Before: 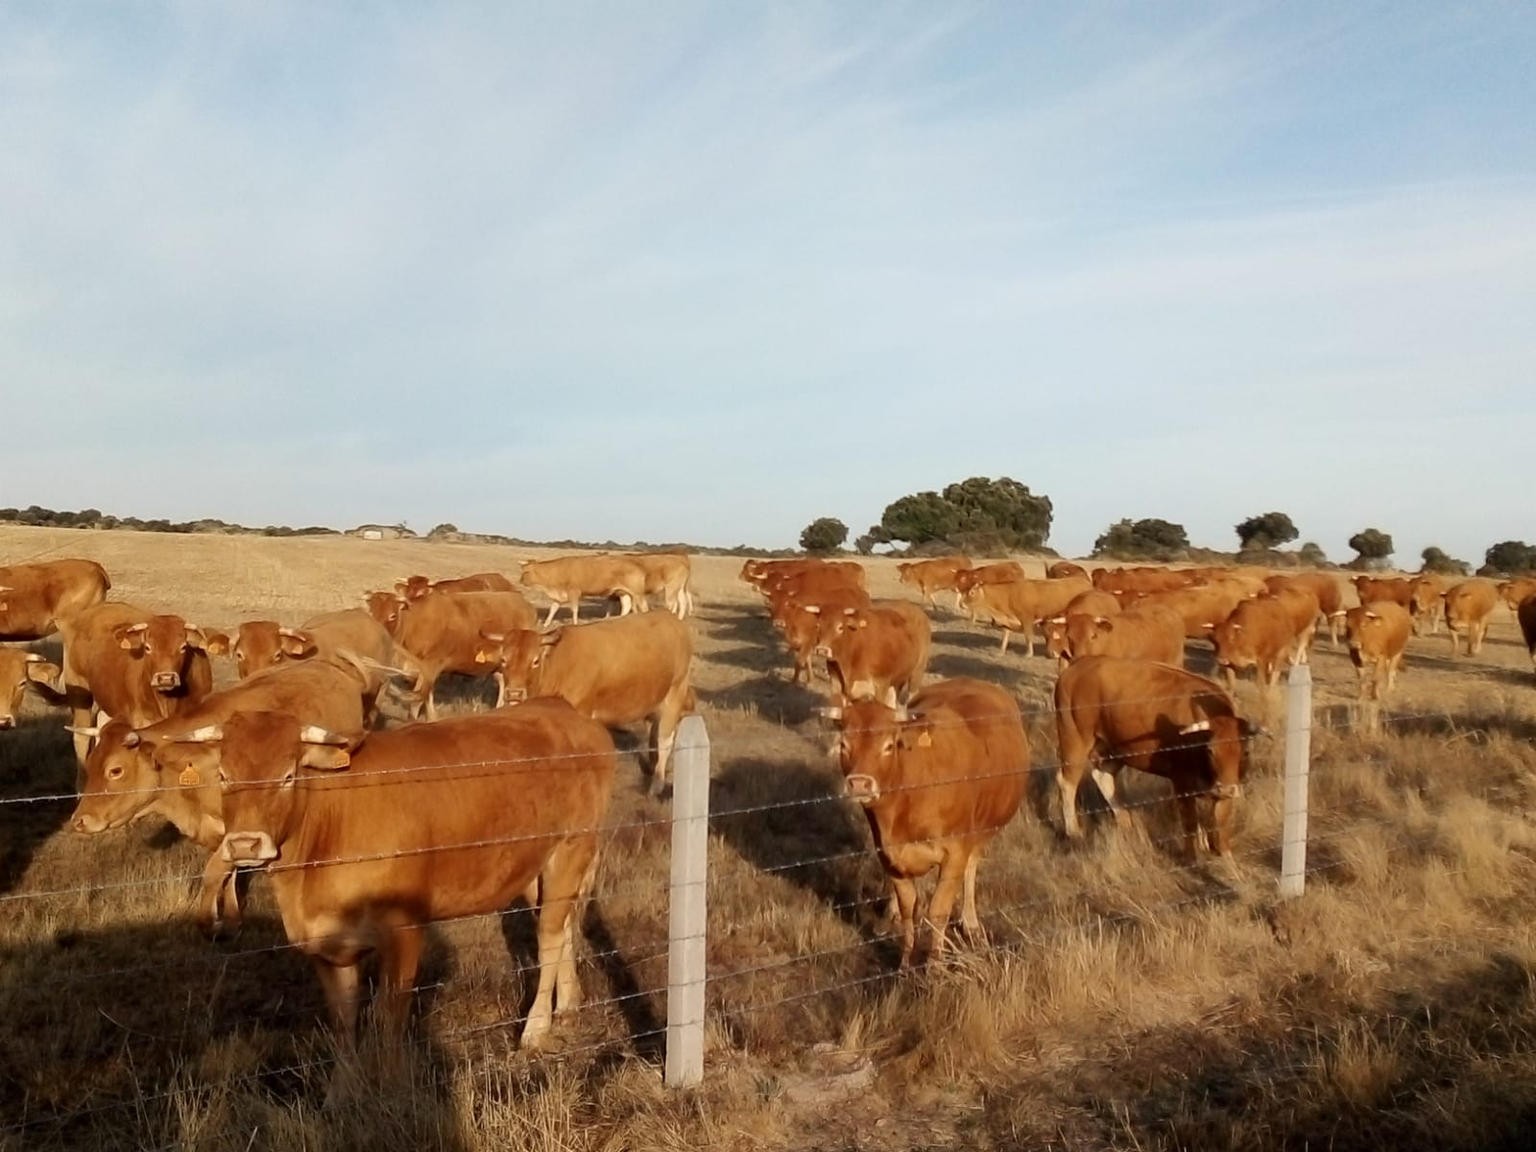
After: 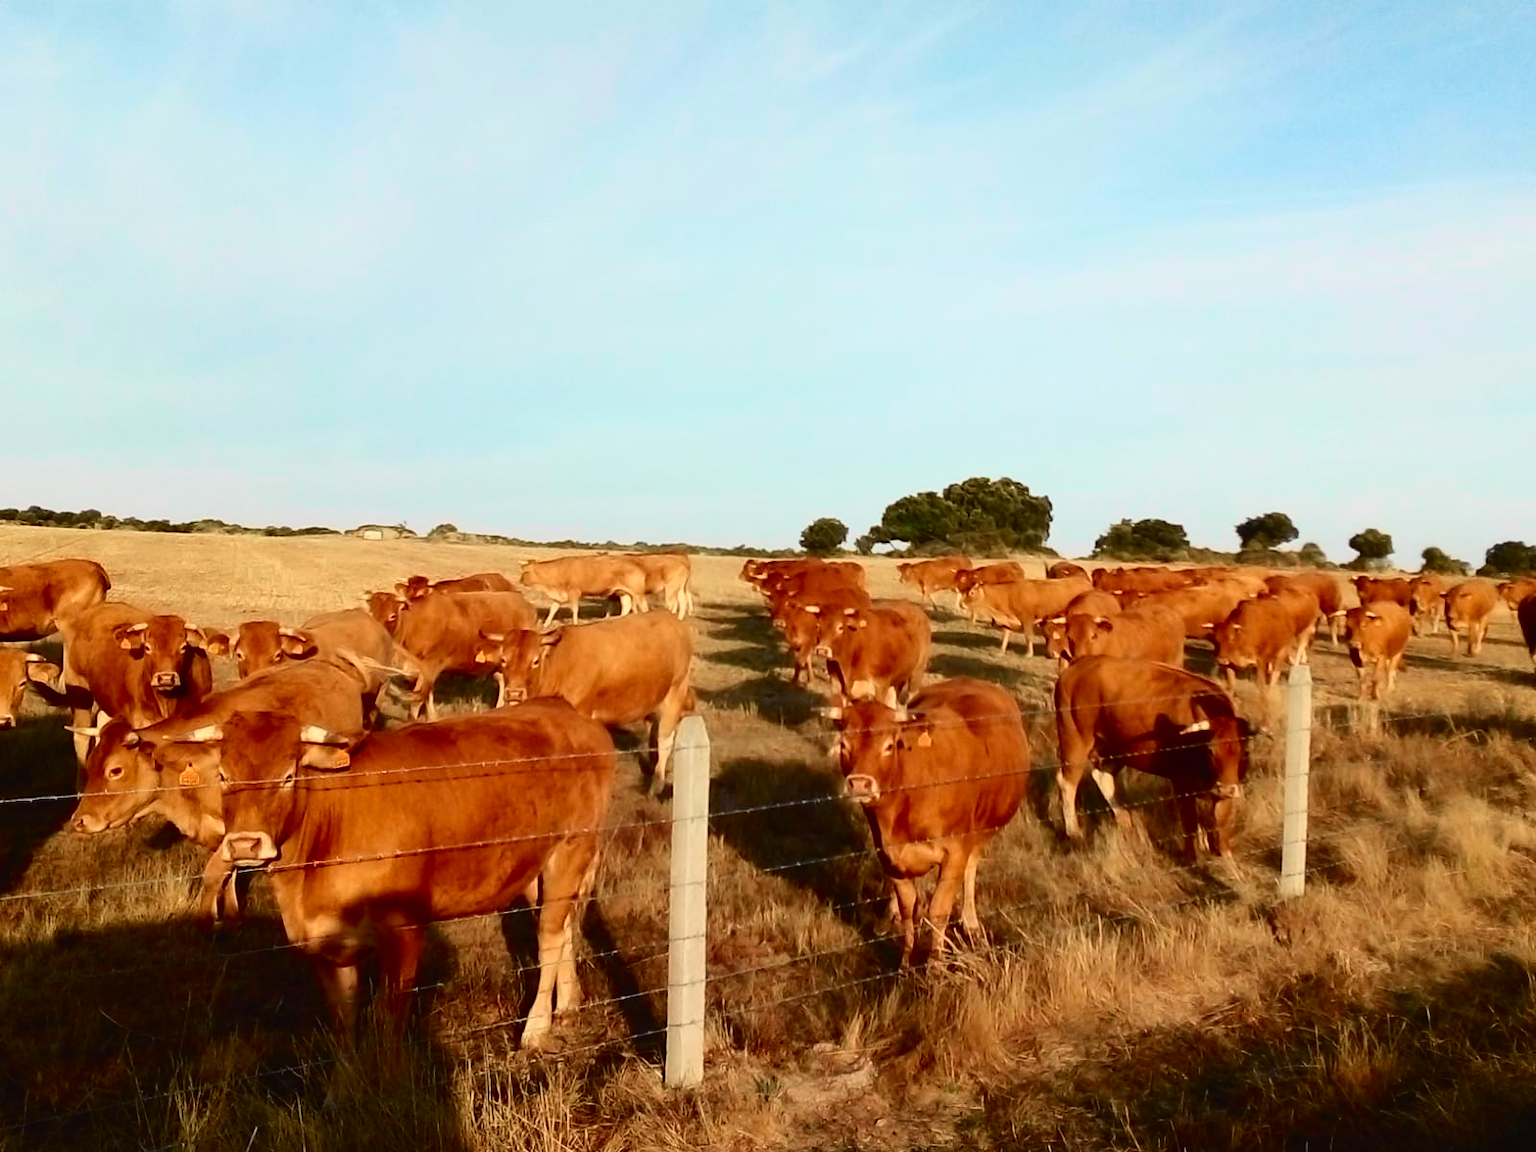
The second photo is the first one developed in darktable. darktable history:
tone curve: curves: ch0 [(0, 0.023) (0.137, 0.069) (0.249, 0.163) (0.487, 0.491) (0.778, 0.858) (0.896, 0.94) (1, 0.988)]; ch1 [(0, 0) (0.396, 0.369) (0.483, 0.459) (0.498, 0.5) (0.515, 0.517) (0.562, 0.6) (0.611, 0.667) (0.692, 0.744) (0.798, 0.863) (1, 1)]; ch2 [(0, 0) (0.426, 0.398) (0.483, 0.481) (0.503, 0.503) (0.526, 0.527) (0.549, 0.59) (0.62, 0.666) (0.705, 0.755) (0.985, 0.966)], color space Lab, independent channels
